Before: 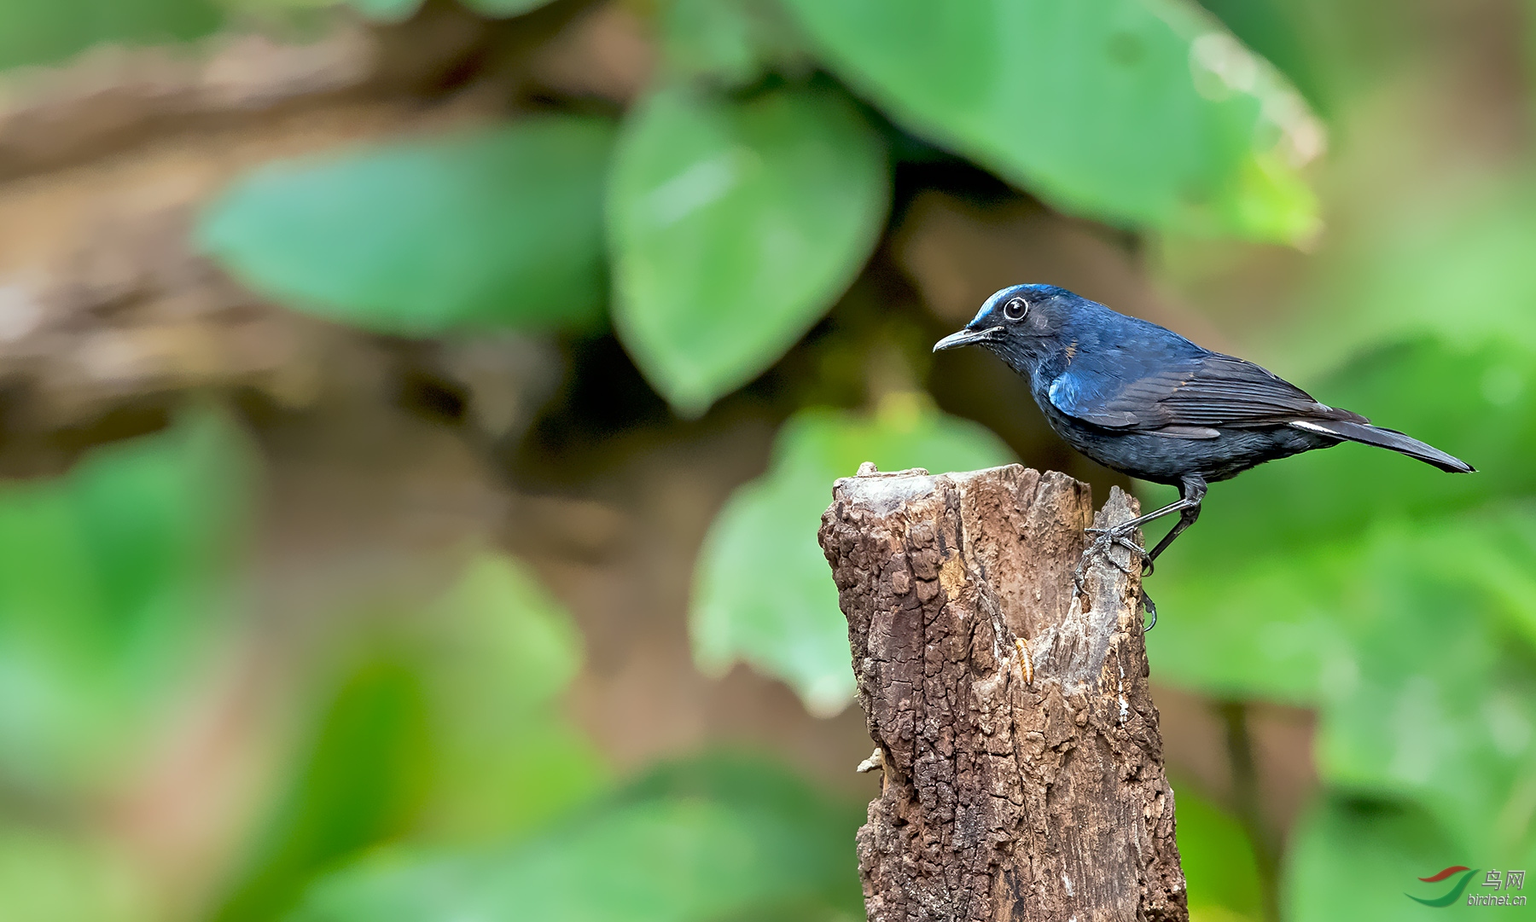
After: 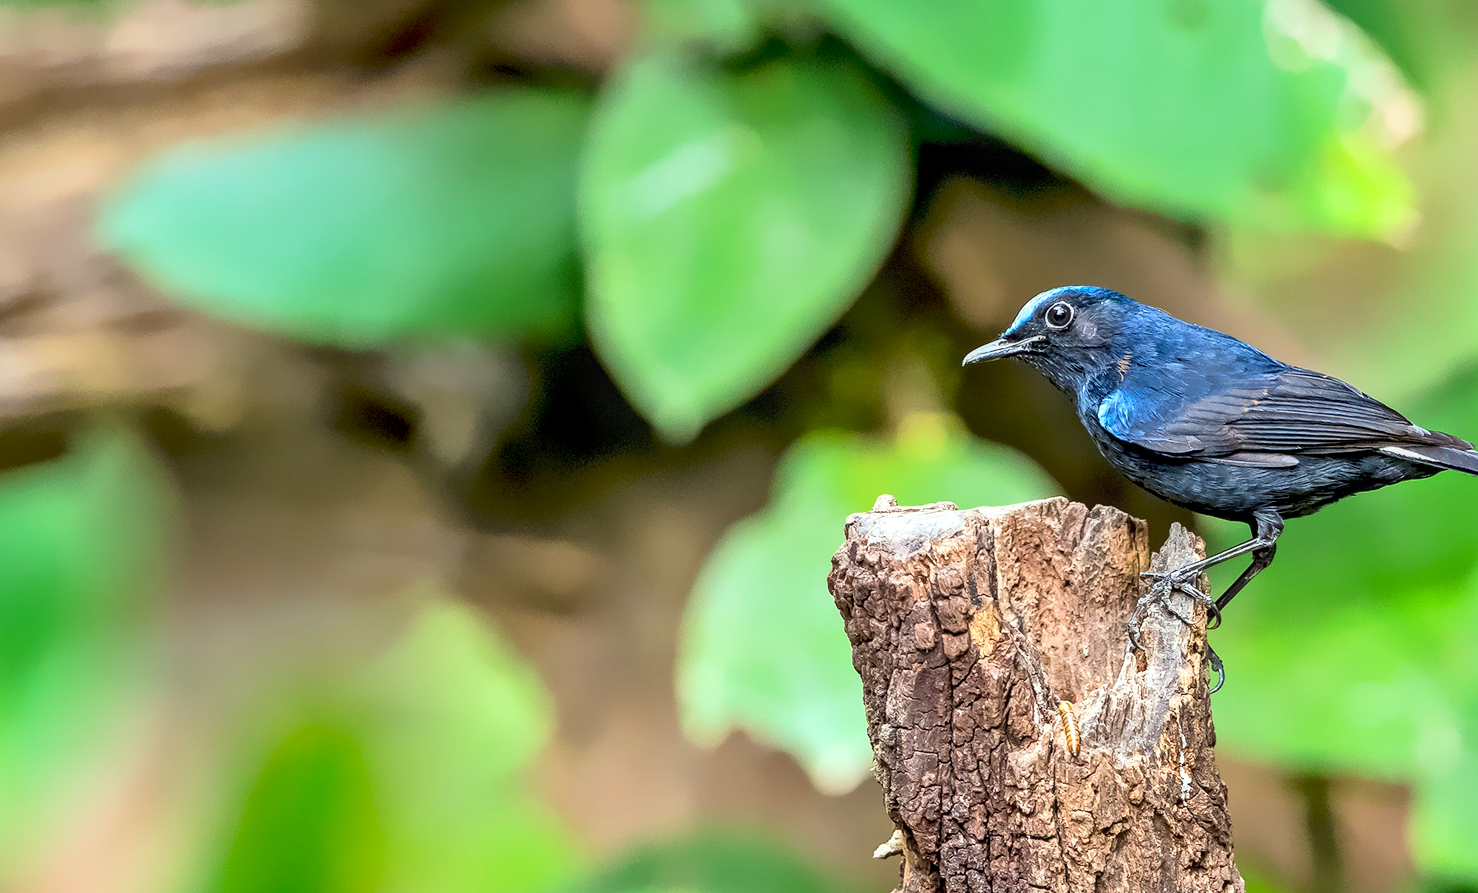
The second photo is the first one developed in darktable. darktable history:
local contrast: on, module defaults
crop and rotate: left 7.303%, top 4.407%, right 10.536%, bottom 12.976%
contrast brightness saturation: contrast 0.198, brightness 0.159, saturation 0.216
exposure: exposure -0.003 EV, compensate highlight preservation false
